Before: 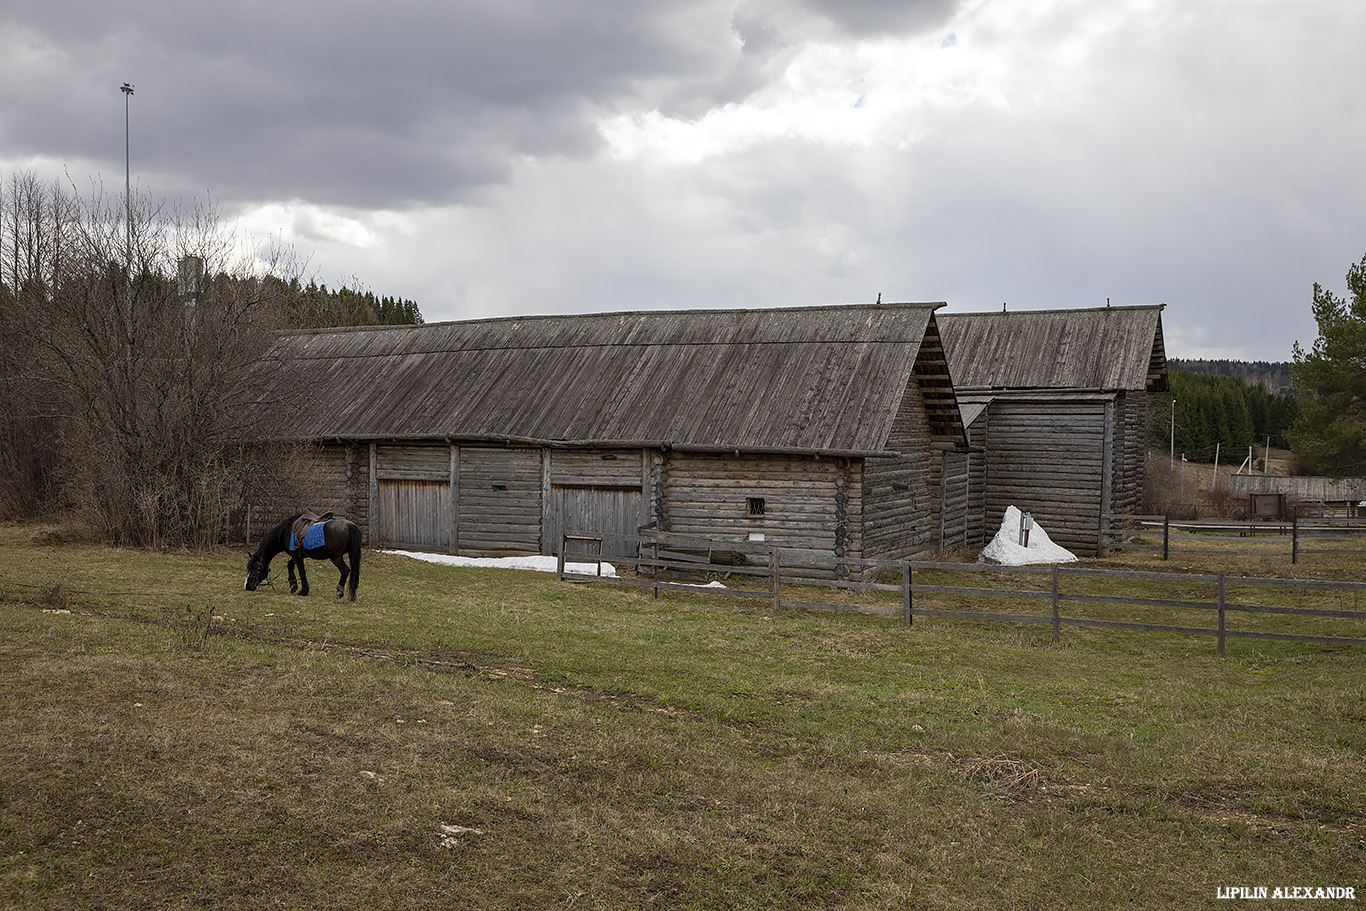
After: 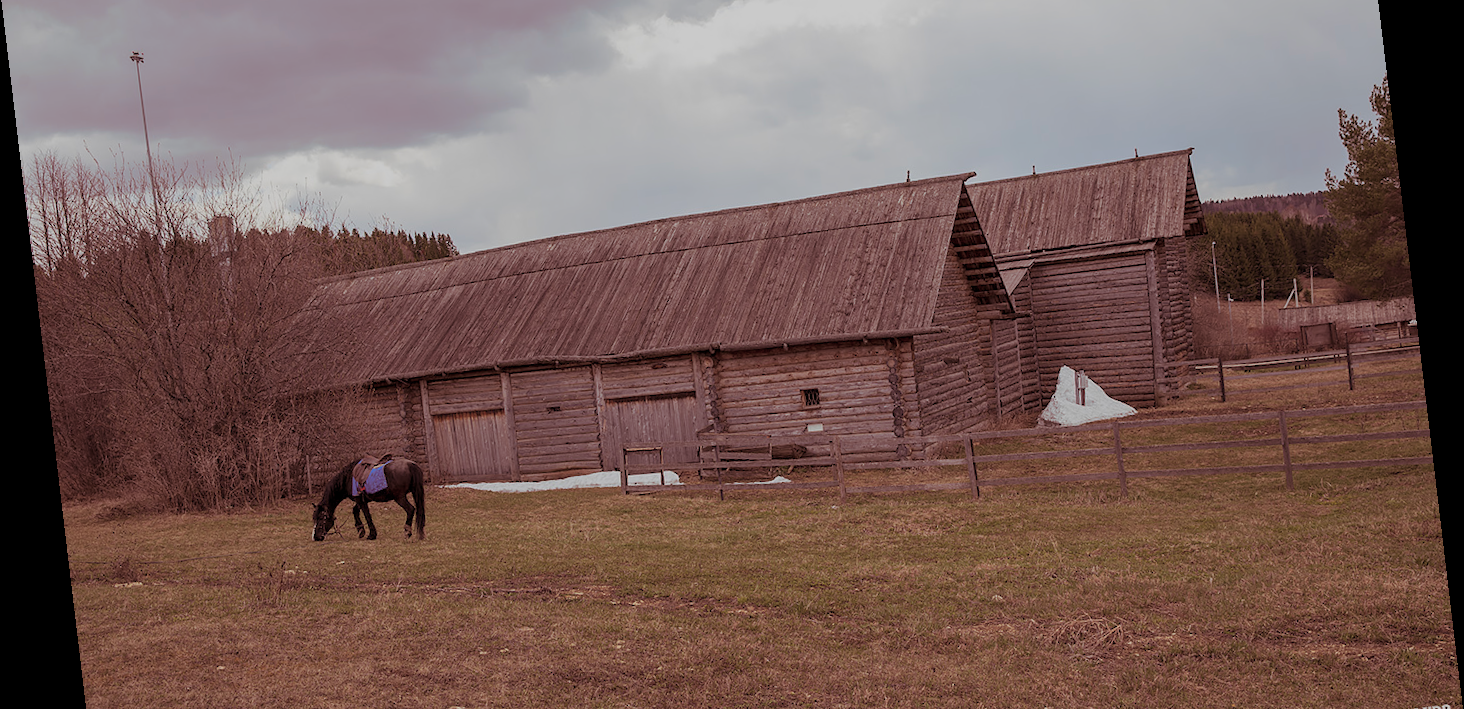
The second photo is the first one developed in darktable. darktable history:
split-toning: on, module defaults
white balance: emerald 1
crop: top 16.727%, bottom 16.727%
rotate and perspective: rotation -6.83°, automatic cropping off
color balance rgb: contrast -30%
